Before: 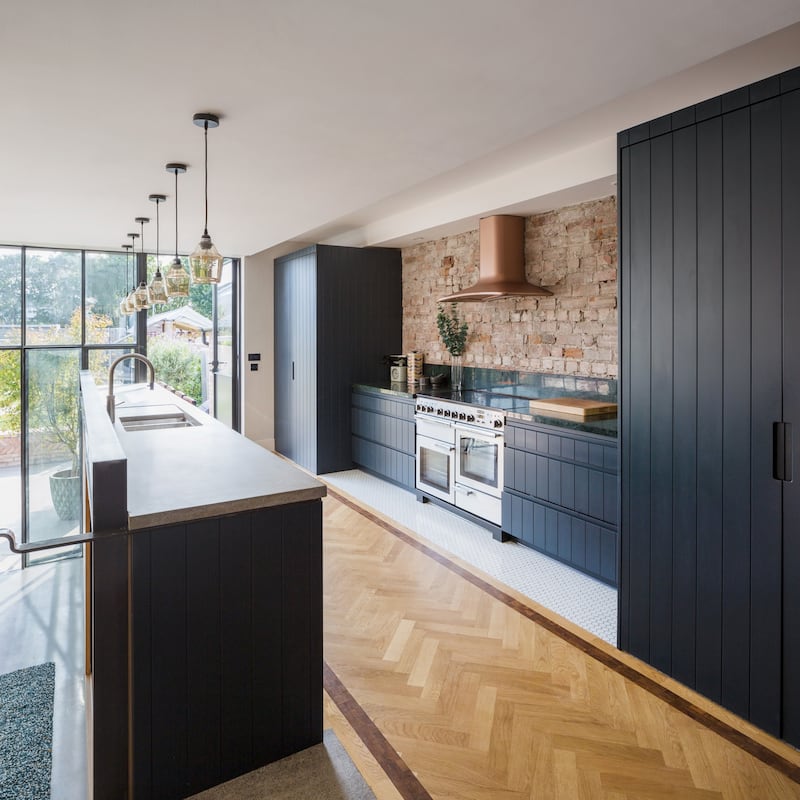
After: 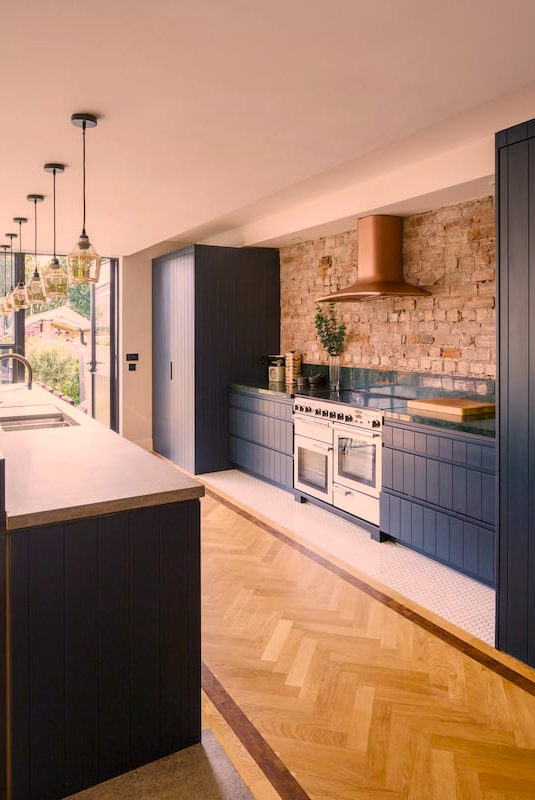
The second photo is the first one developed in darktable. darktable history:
crop and rotate: left 15.293%, right 17.828%
color balance rgb: shadows lift › hue 85.38°, perceptual saturation grading › global saturation 20%, perceptual saturation grading › highlights -25.651%, perceptual saturation grading › shadows 26.01%, global vibrance 20%
color correction: highlights a* 17.65, highlights b* 18.87
